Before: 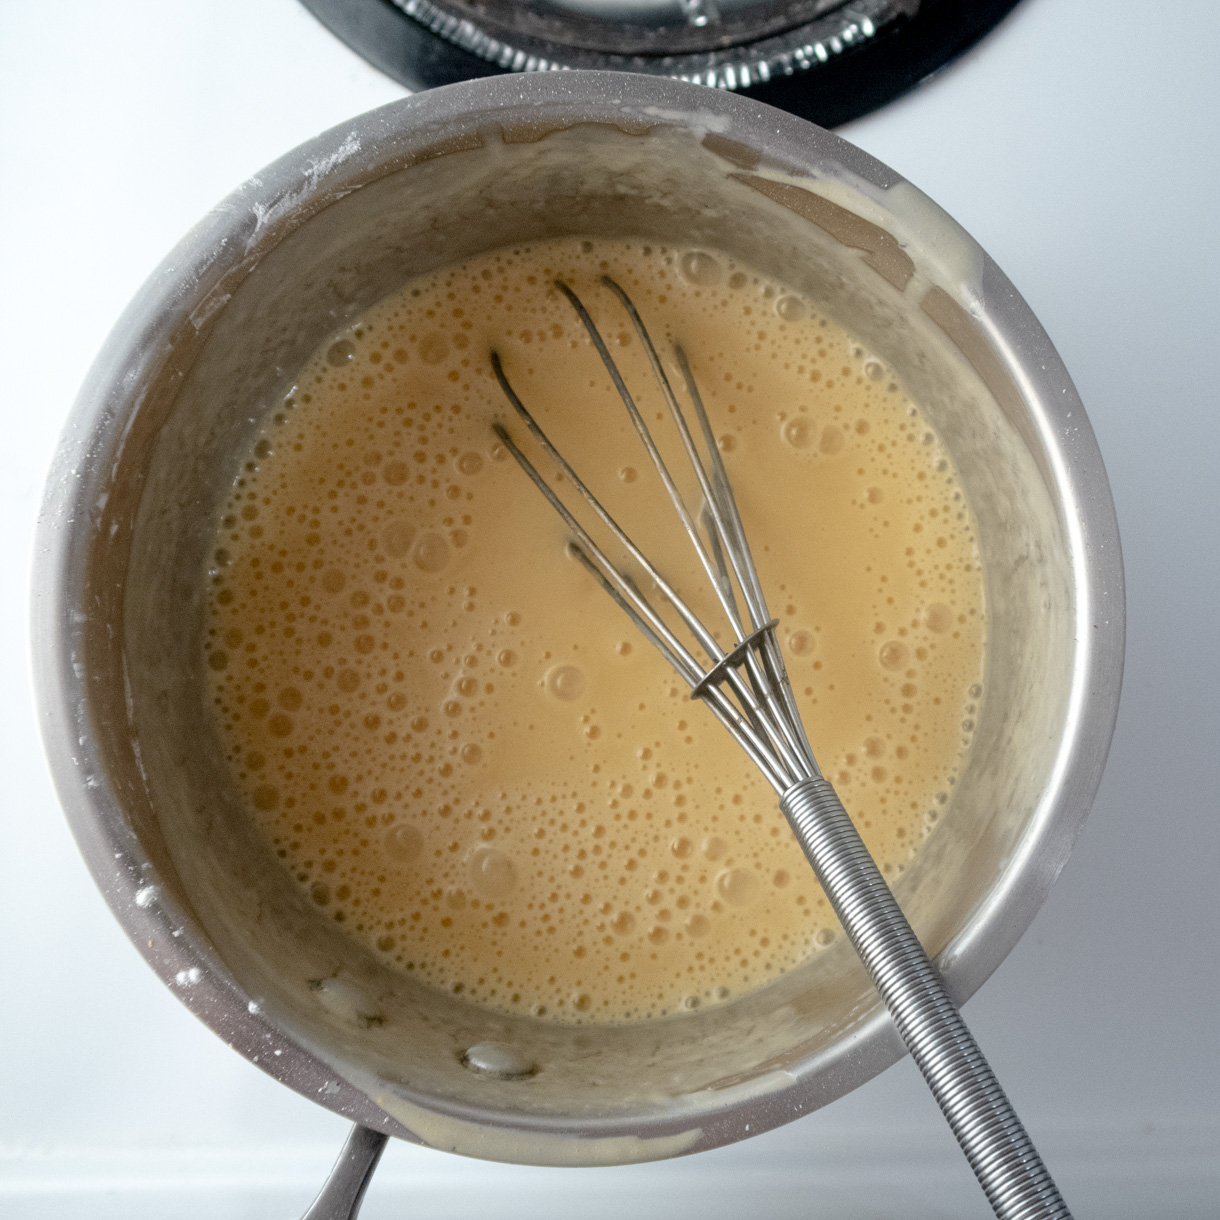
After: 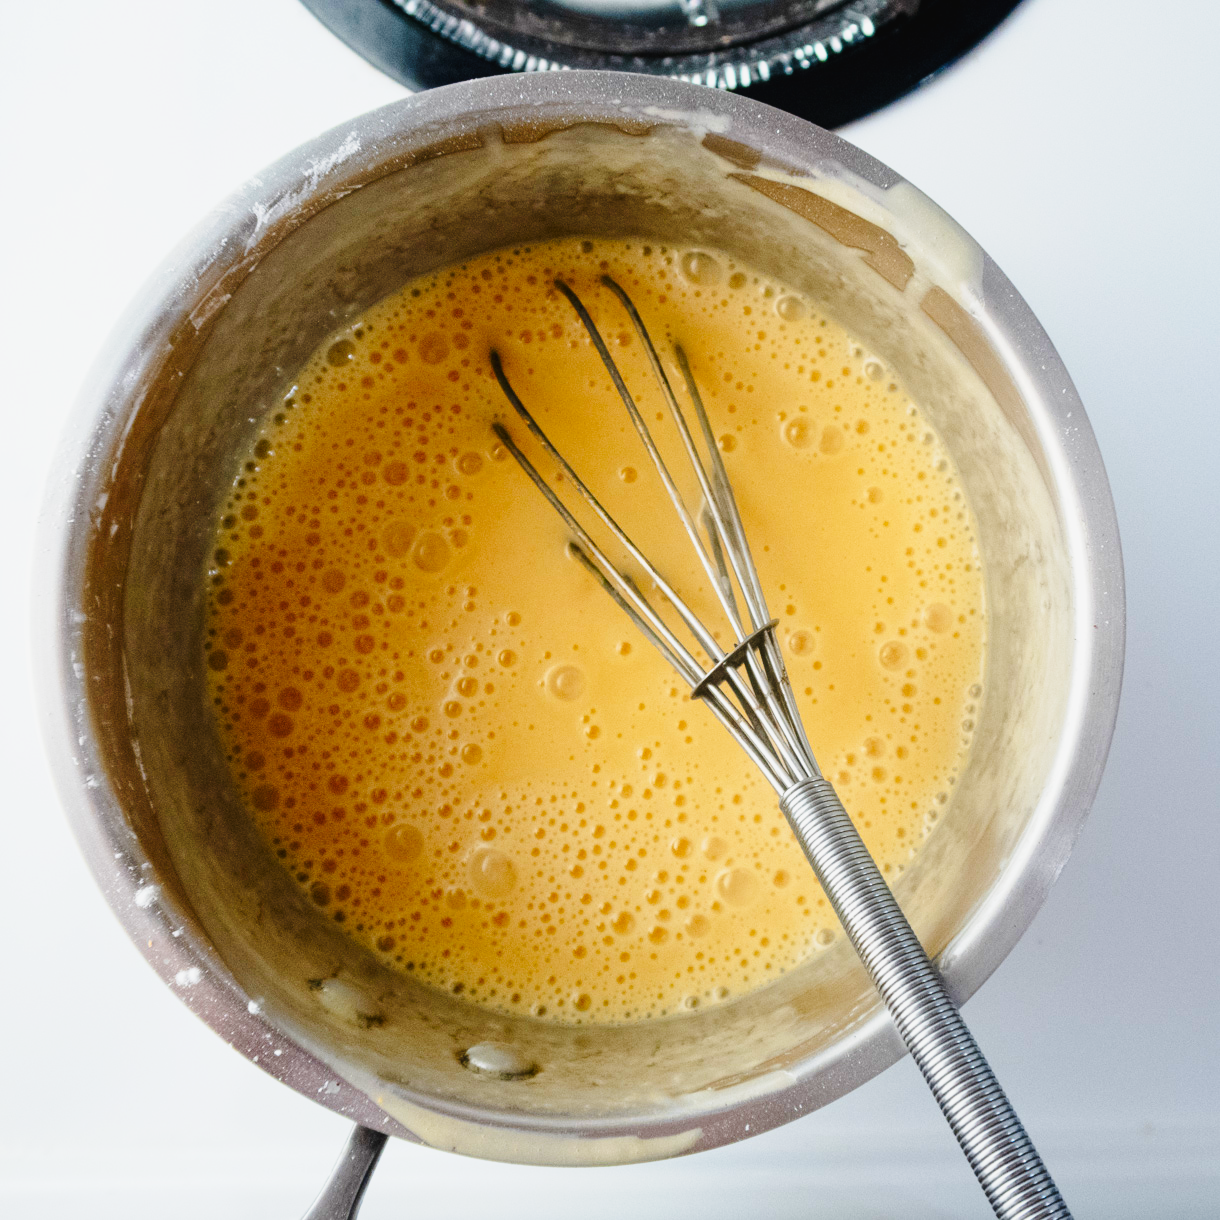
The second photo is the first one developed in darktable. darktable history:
tone curve: curves: ch0 [(0.003, 0.023) (0.071, 0.052) (0.249, 0.201) (0.466, 0.557) (0.625, 0.761) (0.783, 0.9) (0.994, 0.968)]; ch1 [(0, 0) (0.262, 0.227) (0.417, 0.386) (0.469, 0.467) (0.502, 0.498) (0.531, 0.521) (0.576, 0.586) (0.612, 0.634) (0.634, 0.68) (0.686, 0.728) (0.994, 0.987)]; ch2 [(0, 0) (0.262, 0.188) (0.385, 0.353) (0.427, 0.424) (0.495, 0.493) (0.518, 0.544) (0.55, 0.579) (0.595, 0.621) (0.644, 0.748) (1, 1)], preserve colors none
color correction: highlights b* -0.018, saturation 1.36
